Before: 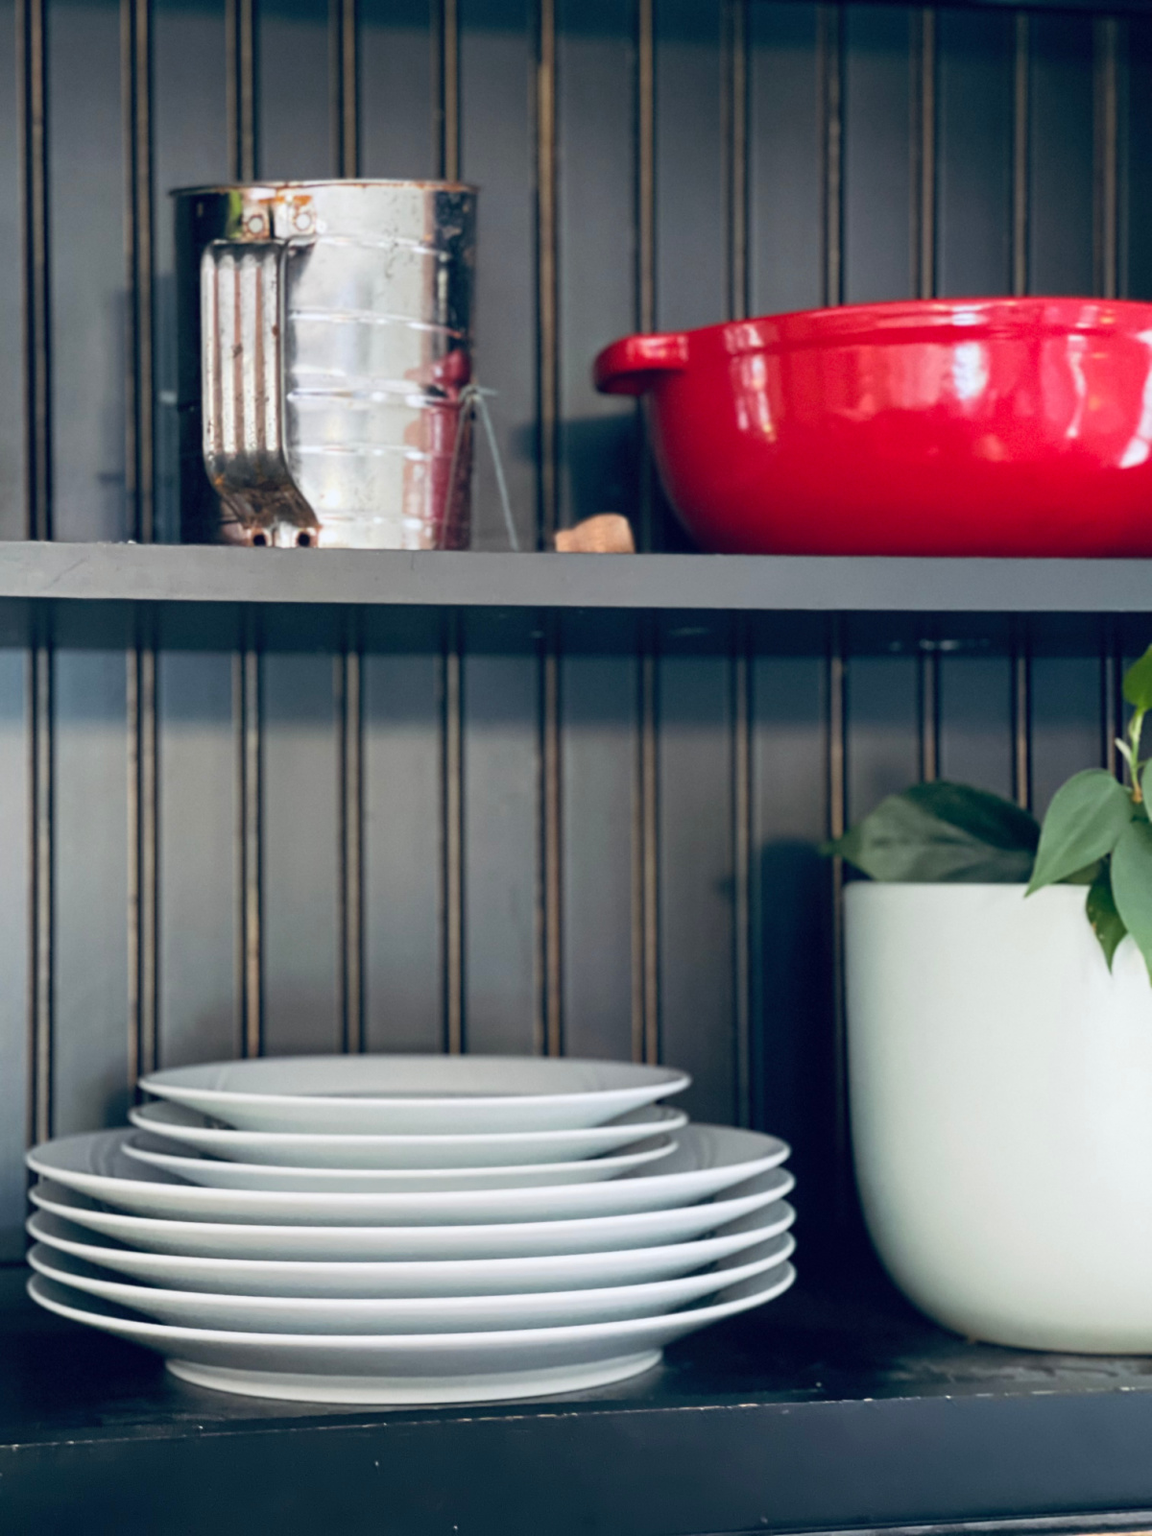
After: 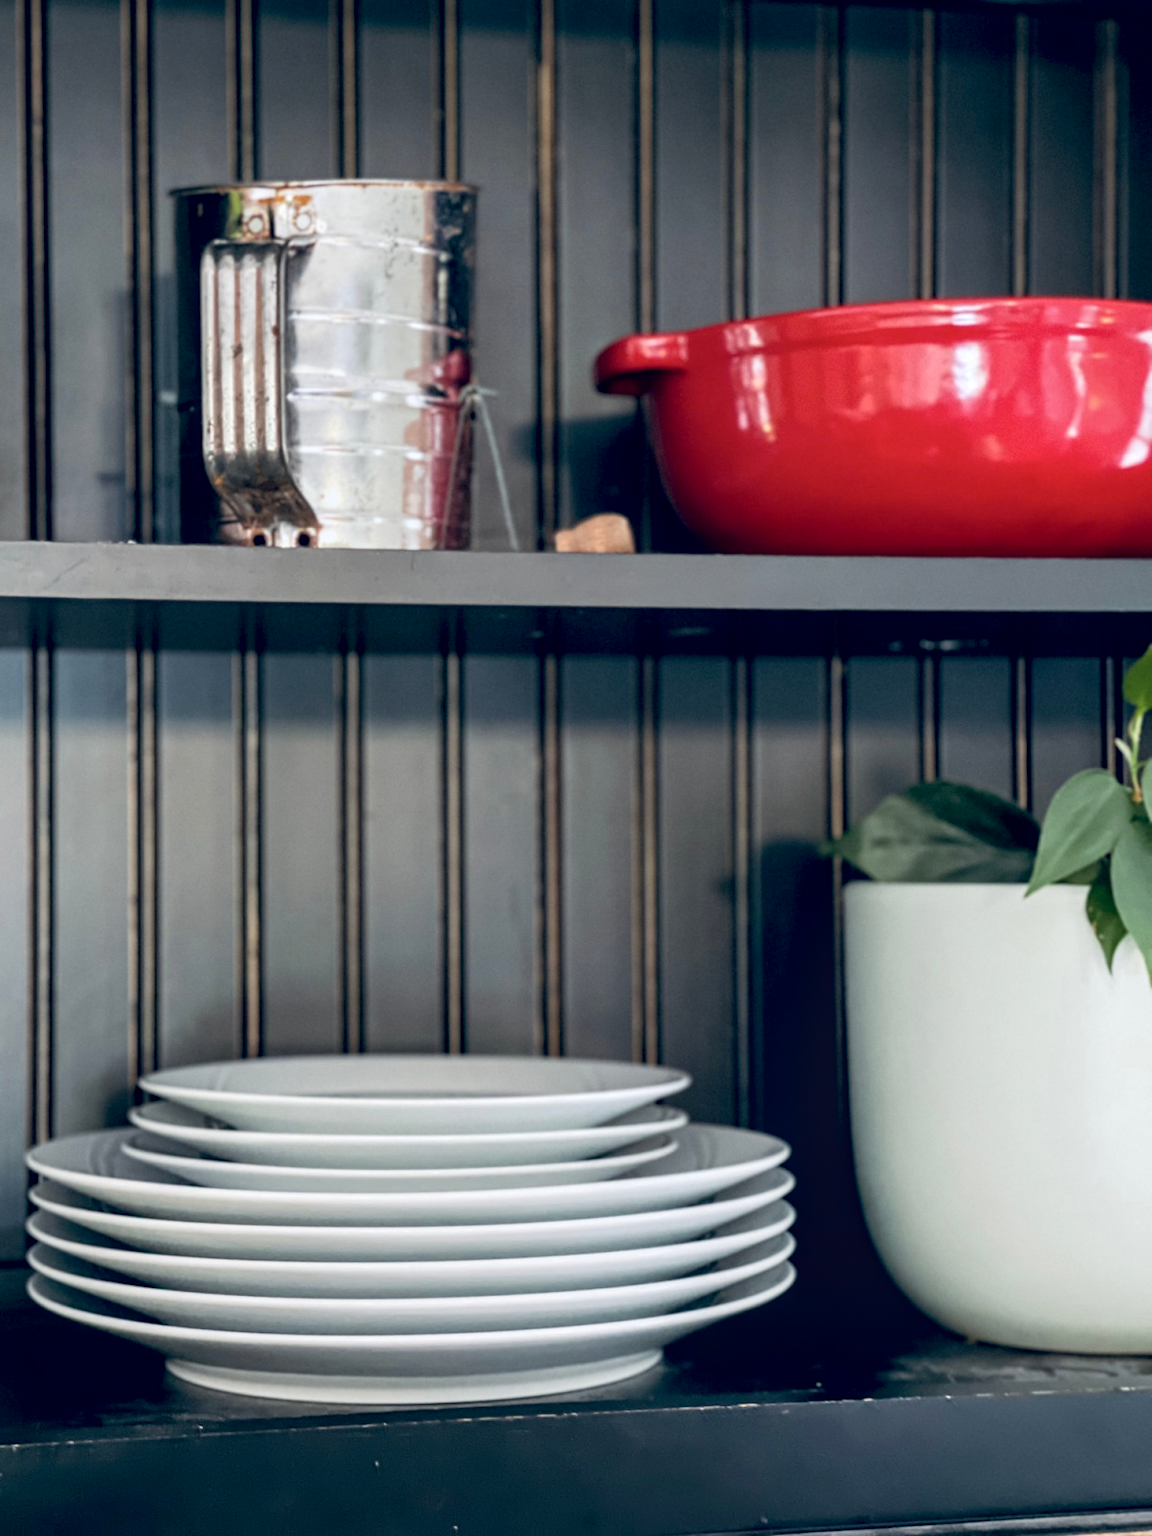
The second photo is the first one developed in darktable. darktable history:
contrast brightness saturation: saturation -0.102
local contrast: on, module defaults
exposure: black level correction 0.007, compensate exposure bias true, compensate highlight preservation false
